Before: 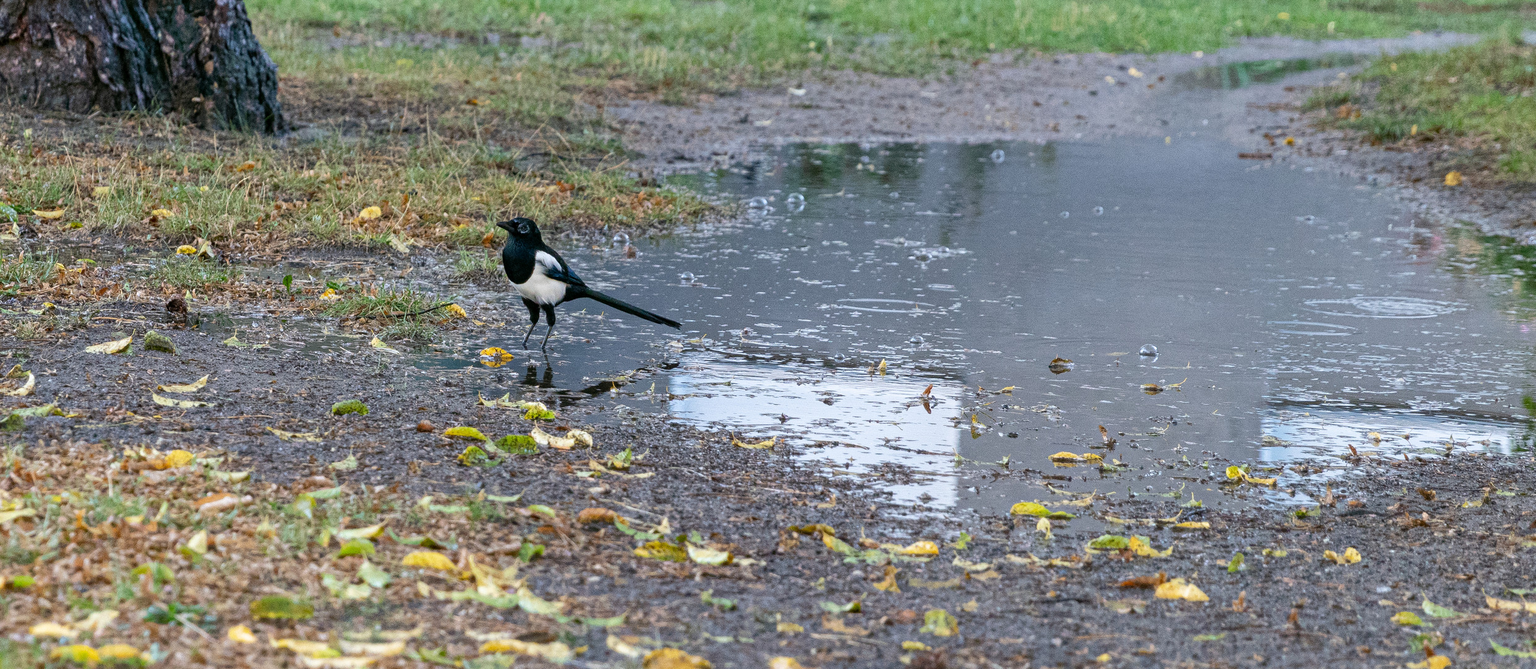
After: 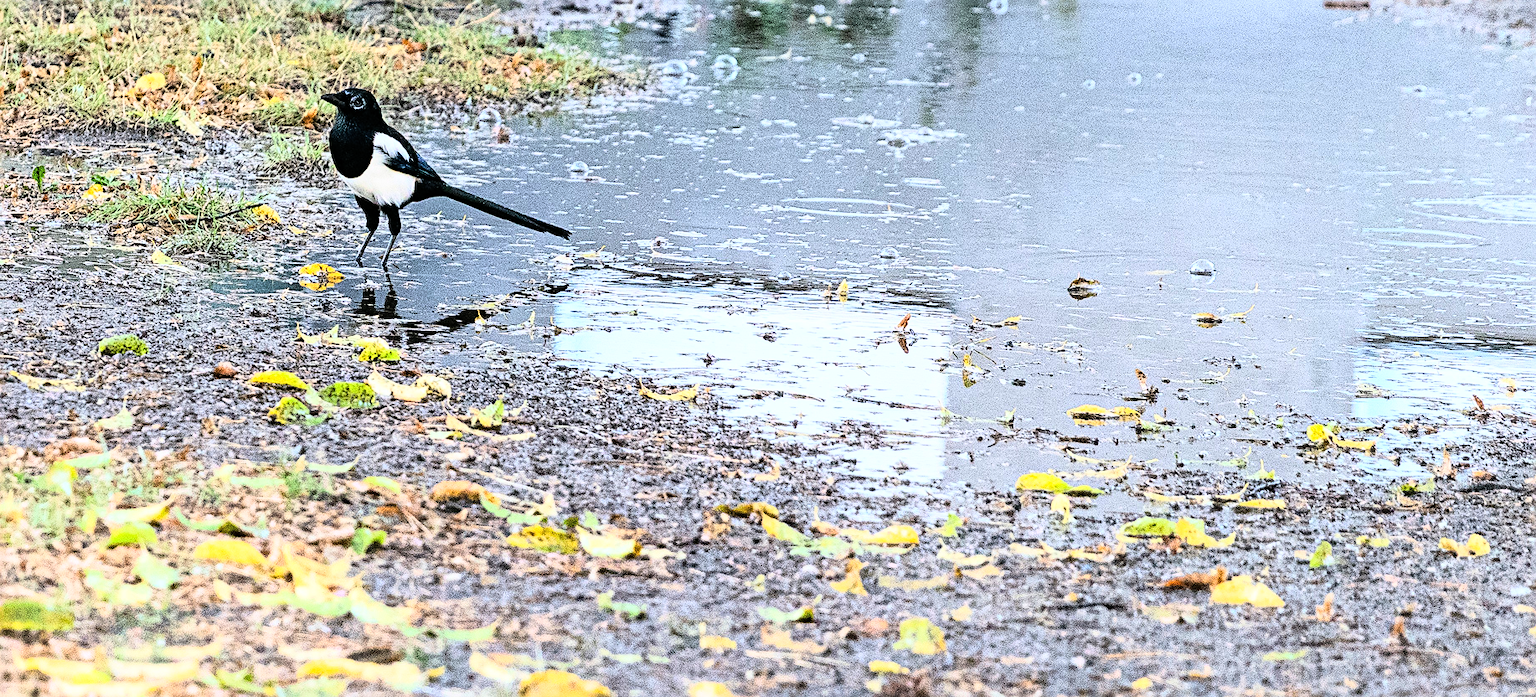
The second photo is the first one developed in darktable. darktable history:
contrast brightness saturation: contrast 0.05, brightness 0.06, saturation 0.01
rgb curve: curves: ch0 [(0, 0) (0.21, 0.15) (0.24, 0.21) (0.5, 0.75) (0.75, 0.96) (0.89, 0.99) (1, 1)]; ch1 [(0, 0.02) (0.21, 0.13) (0.25, 0.2) (0.5, 0.67) (0.75, 0.9) (0.89, 0.97) (1, 1)]; ch2 [(0, 0.02) (0.21, 0.13) (0.25, 0.2) (0.5, 0.67) (0.75, 0.9) (0.89, 0.97) (1, 1)], compensate middle gray true
sharpen: on, module defaults
crop: left 16.871%, top 22.857%, right 9.116%
